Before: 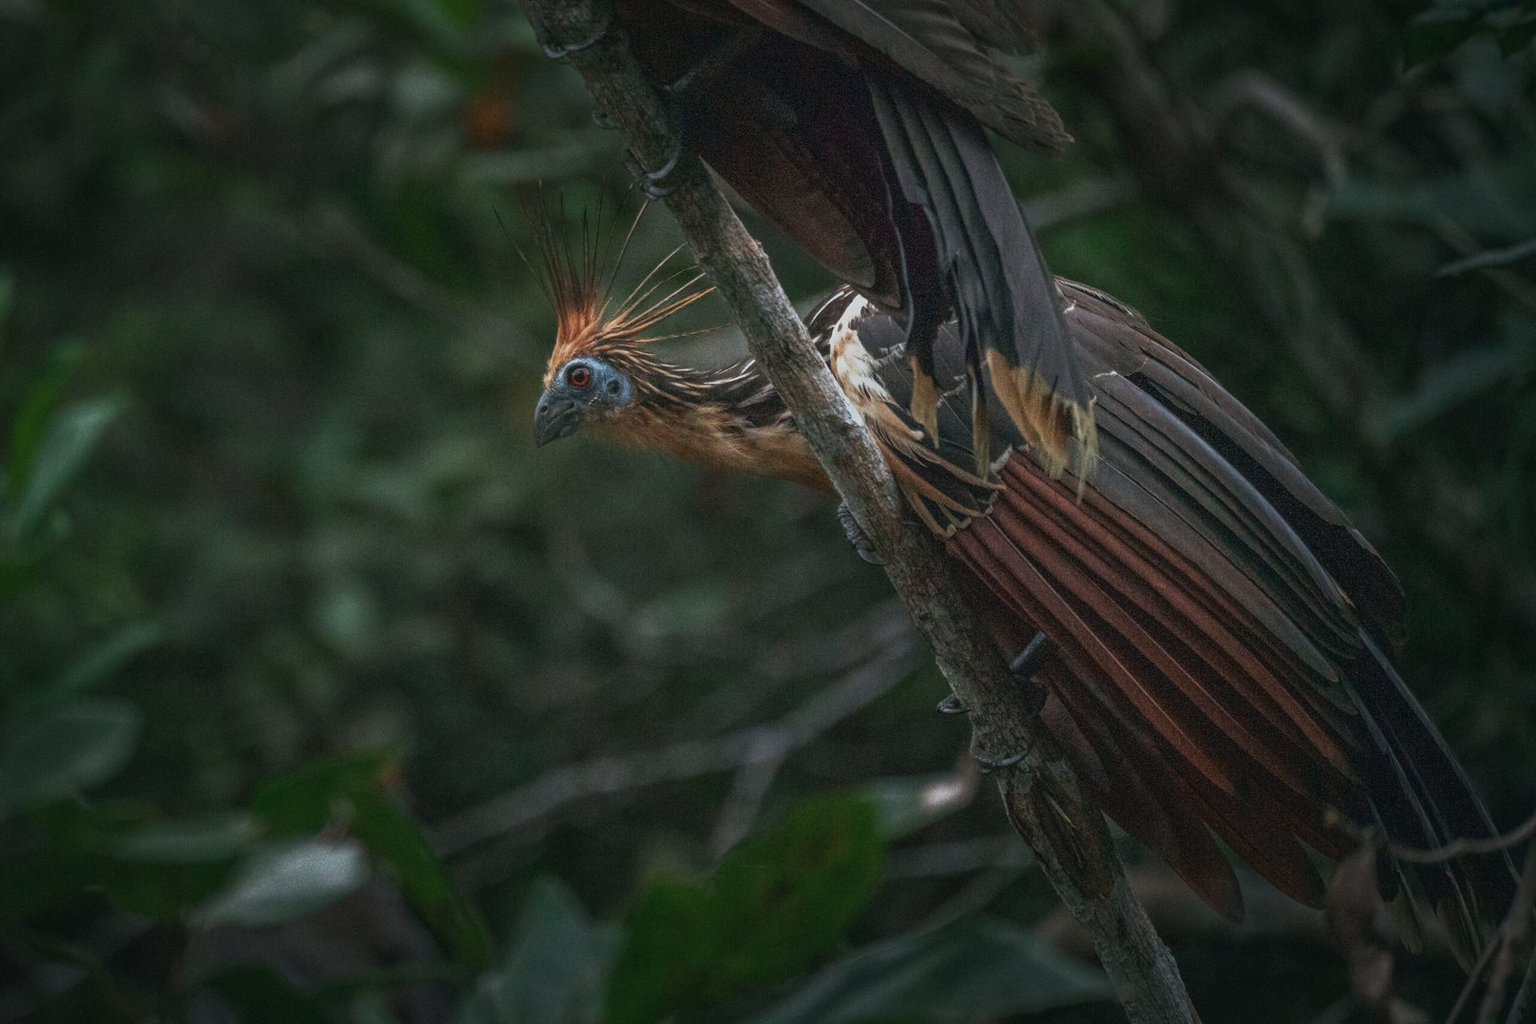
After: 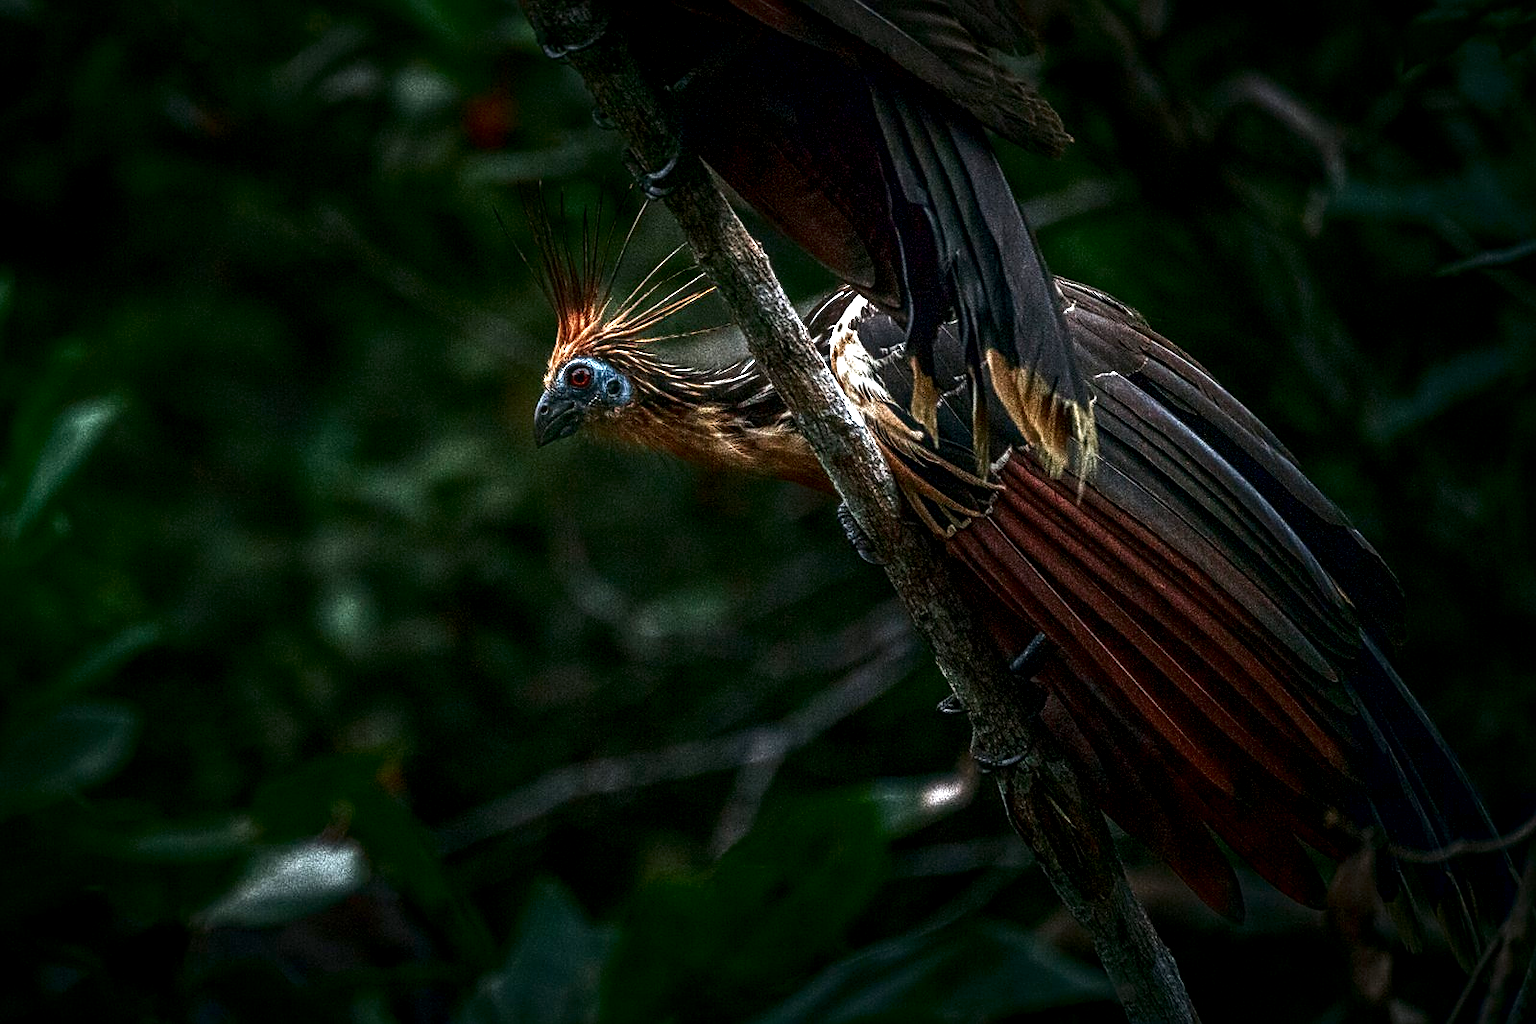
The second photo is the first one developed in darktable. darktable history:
local contrast: highlights 18%, detail 186%
exposure: black level correction 0.001, exposure 0.958 EV, compensate highlight preservation false
sharpen: on, module defaults
contrast brightness saturation: contrast 0.089, brightness -0.589, saturation 0.17
